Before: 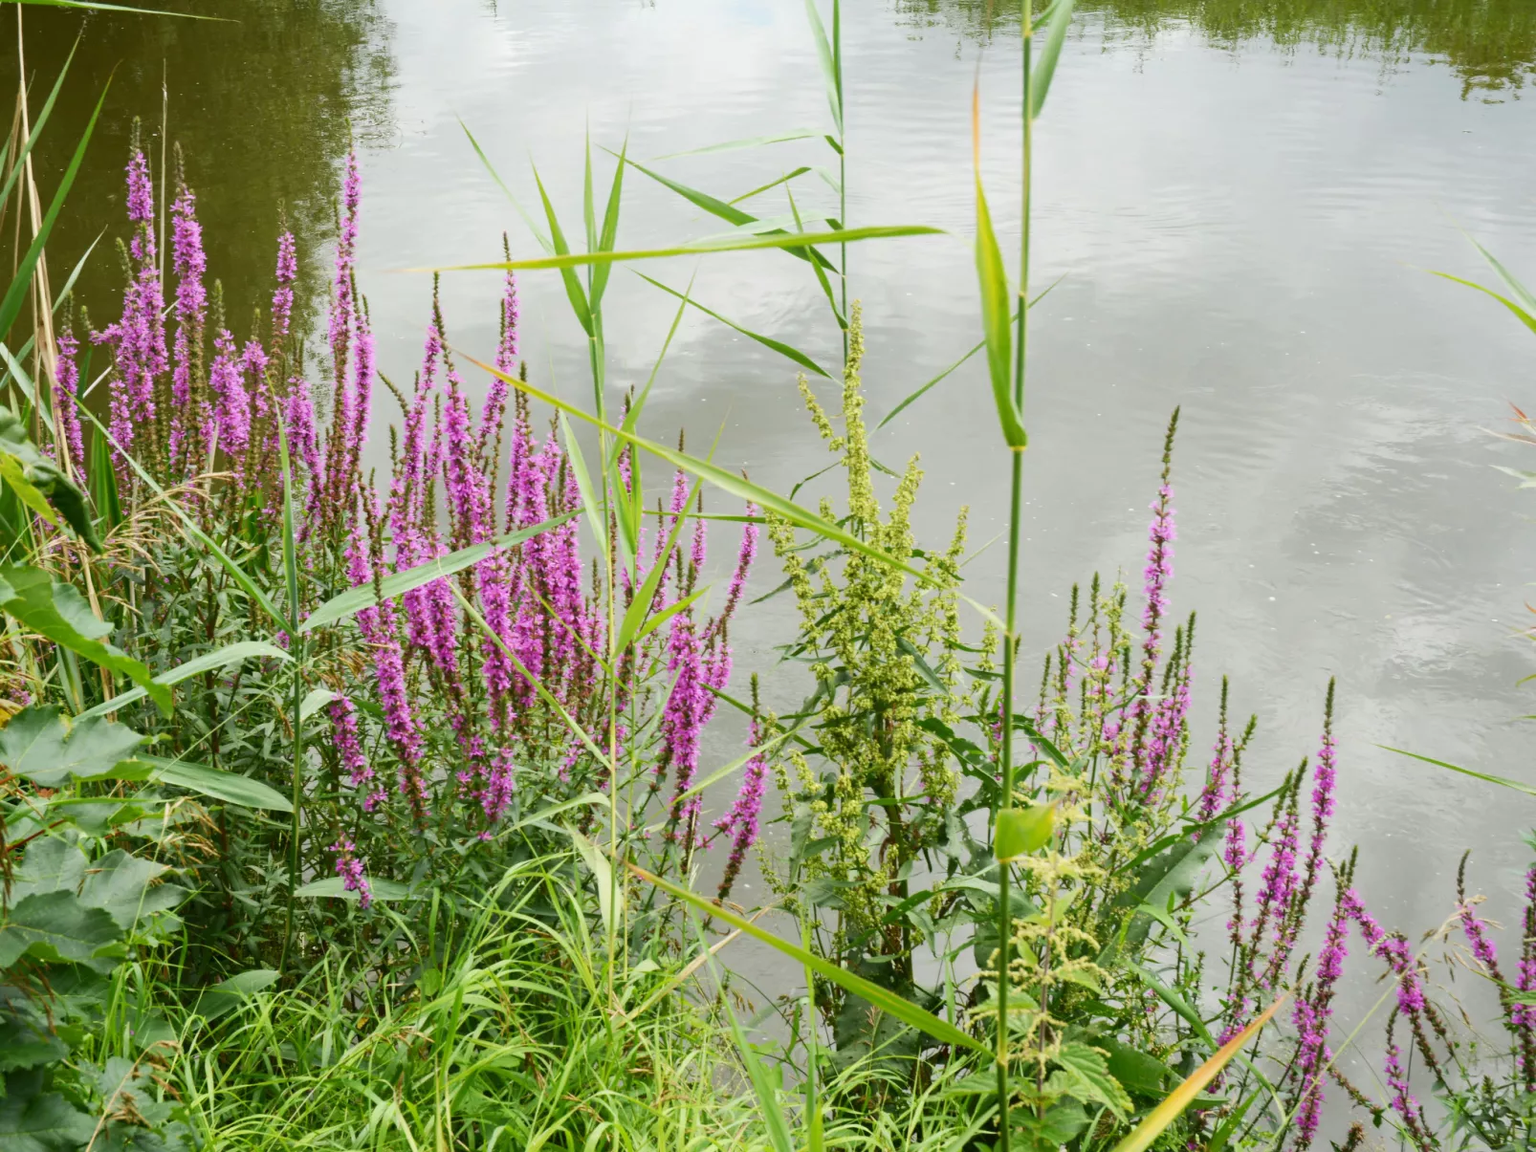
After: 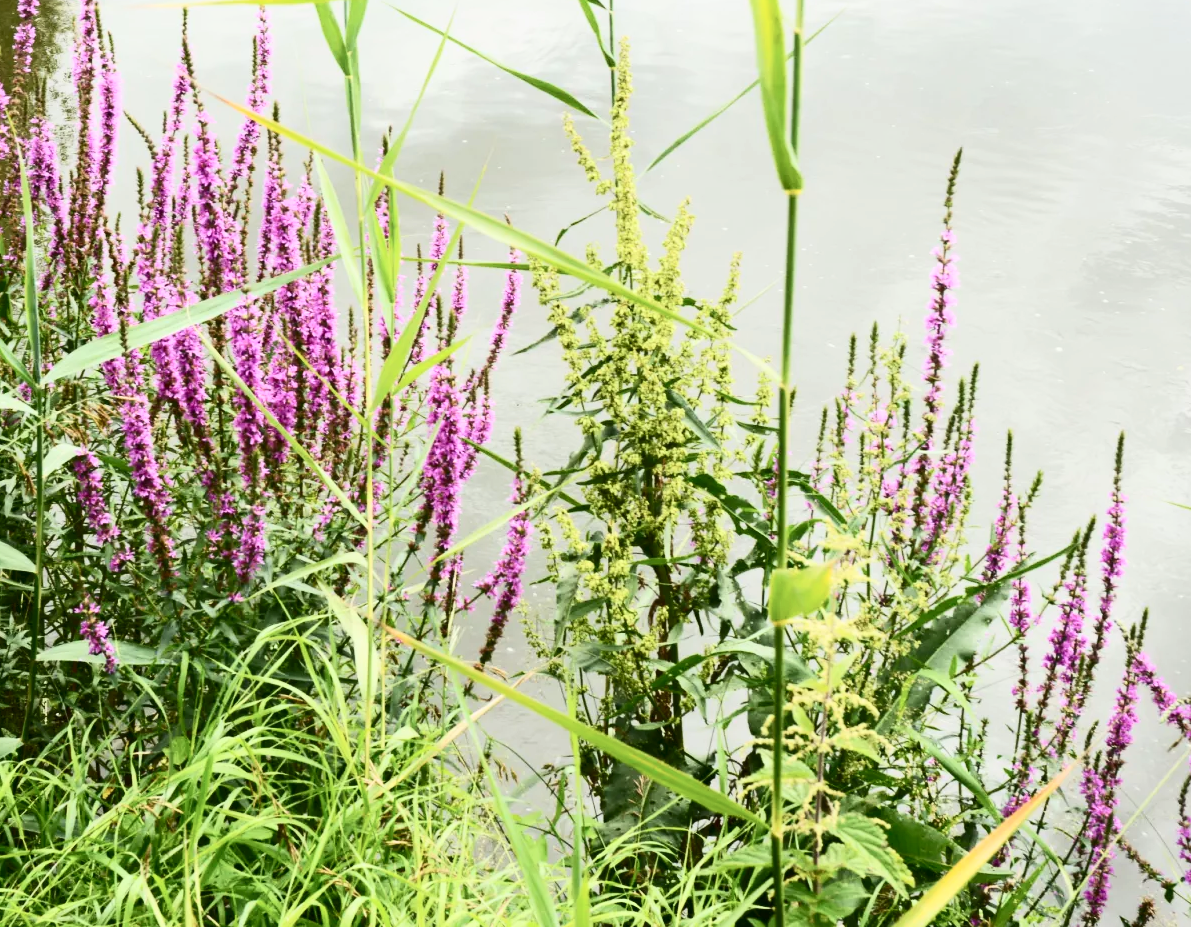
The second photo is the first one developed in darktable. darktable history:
contrast brightness saturation: contrast 0.383, brightness 0.113
crop: left 16.88%, top 22.998%, right 8.938%
